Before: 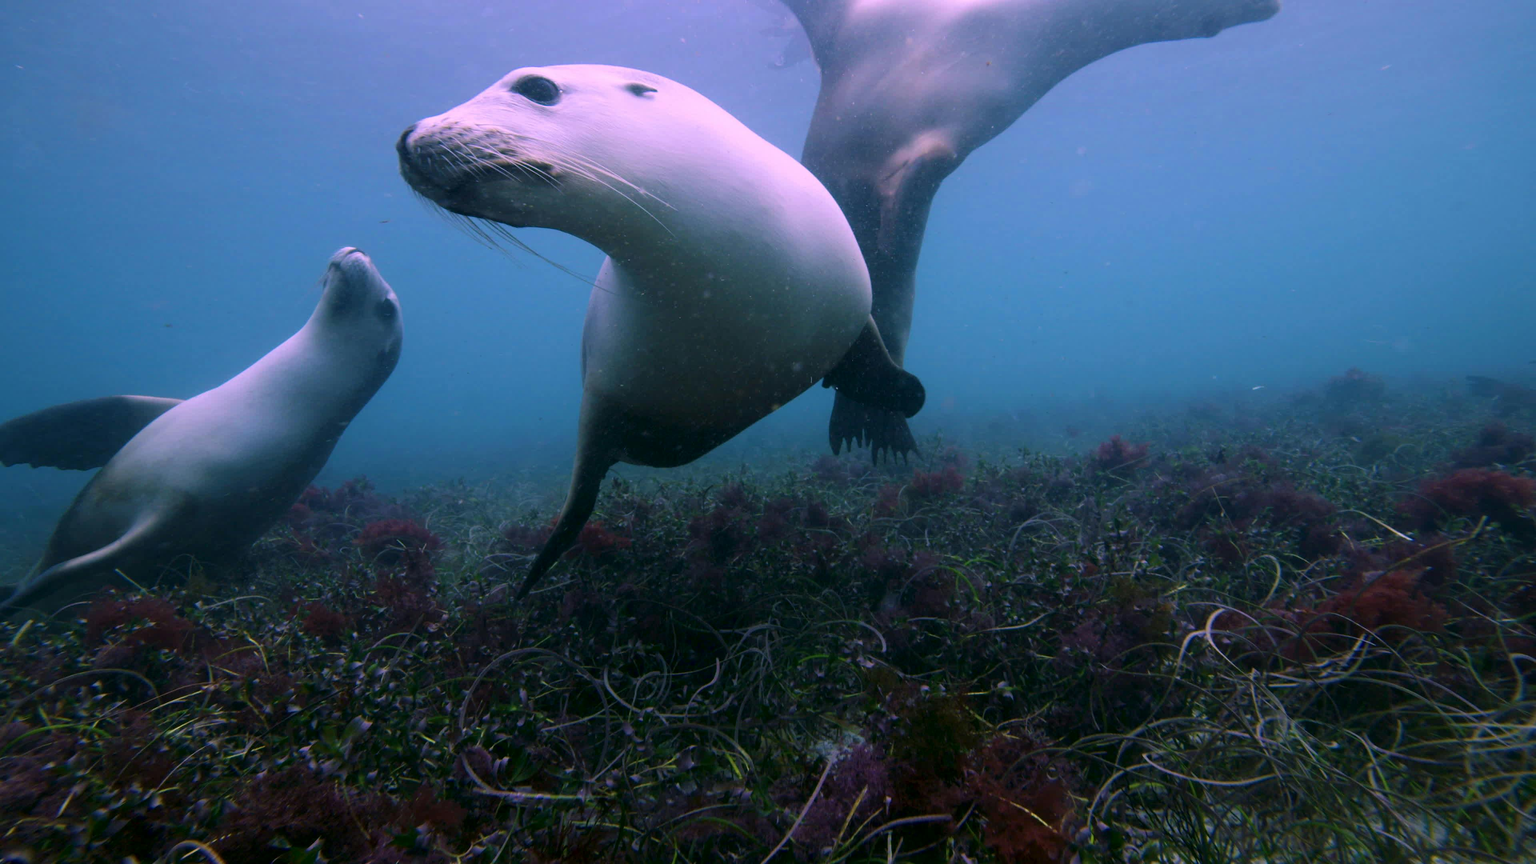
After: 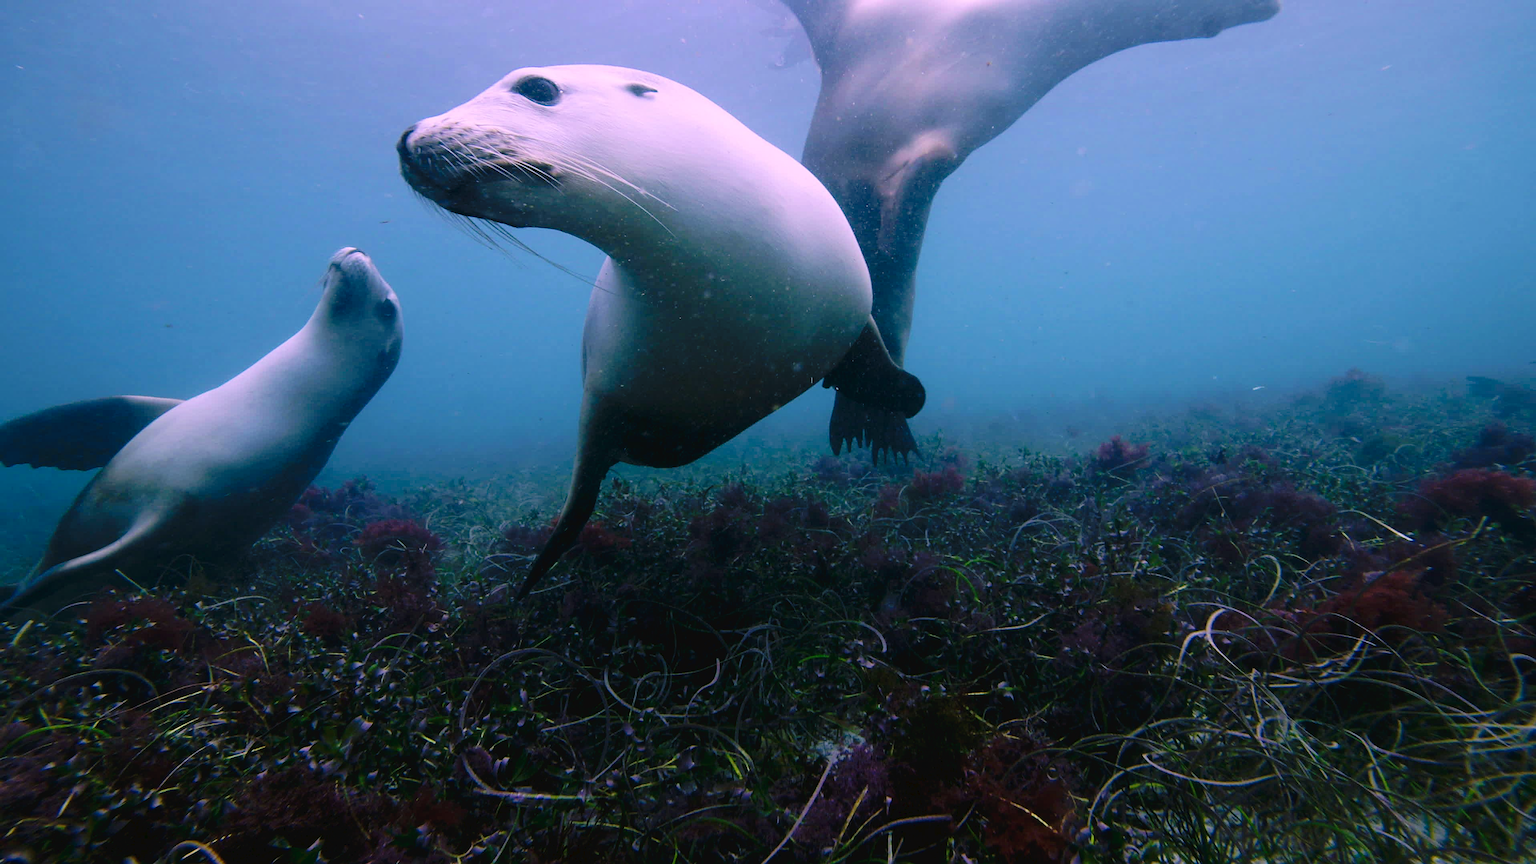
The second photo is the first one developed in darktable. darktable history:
tone curve: curves: ch0 [(0, 0) (0.003, 0.031) (0.011, 0.031) (0.025, 0.03) (0.044, 0.035) (0.069, 0.054) (0.1, 0.081) (0.136, 0.11) (0.177, 0.147) (0.224, 0.209) (0.277, 0.283) (0.335, 0.369) (0.399, 0.44) (0.468, 0.517) (0.543, 0.601) (0.623, 0.684) (0.709, 0.766) (0.801, 0.846) (0.898, 0.927) (1, 1)], preserve colors none
sharpen: on, module defaults
